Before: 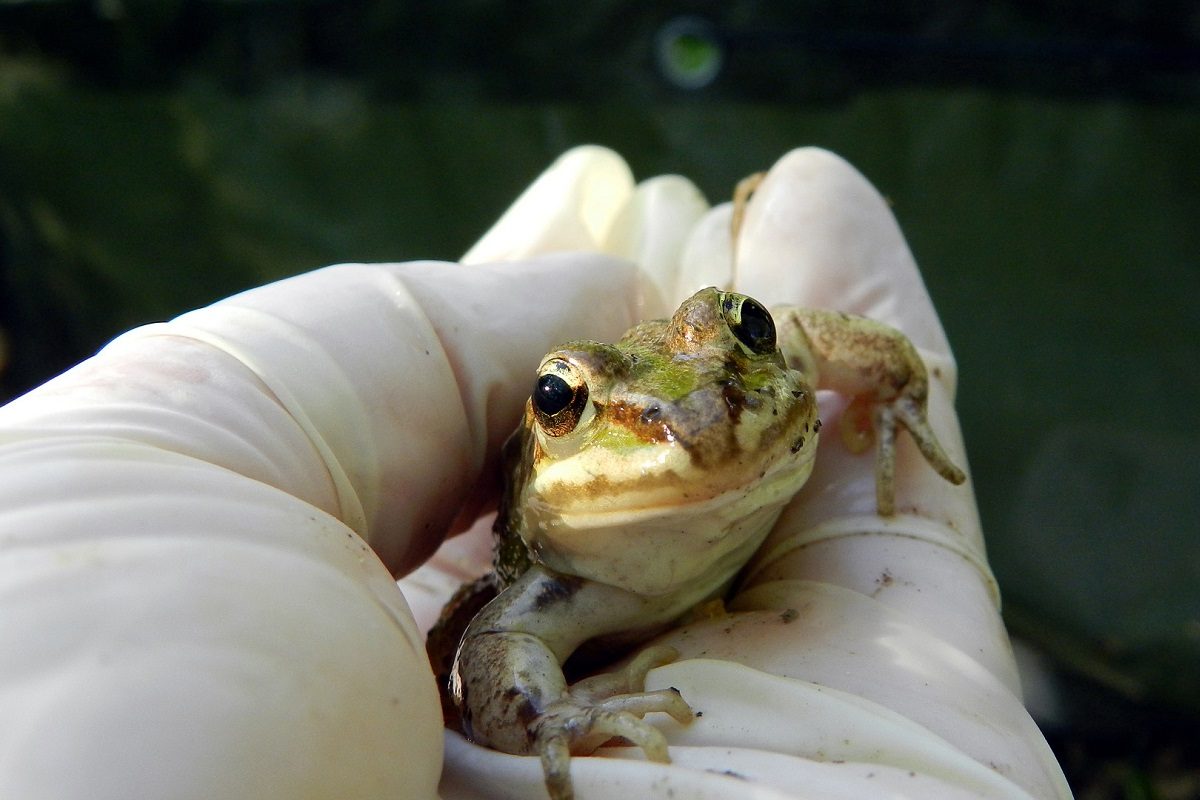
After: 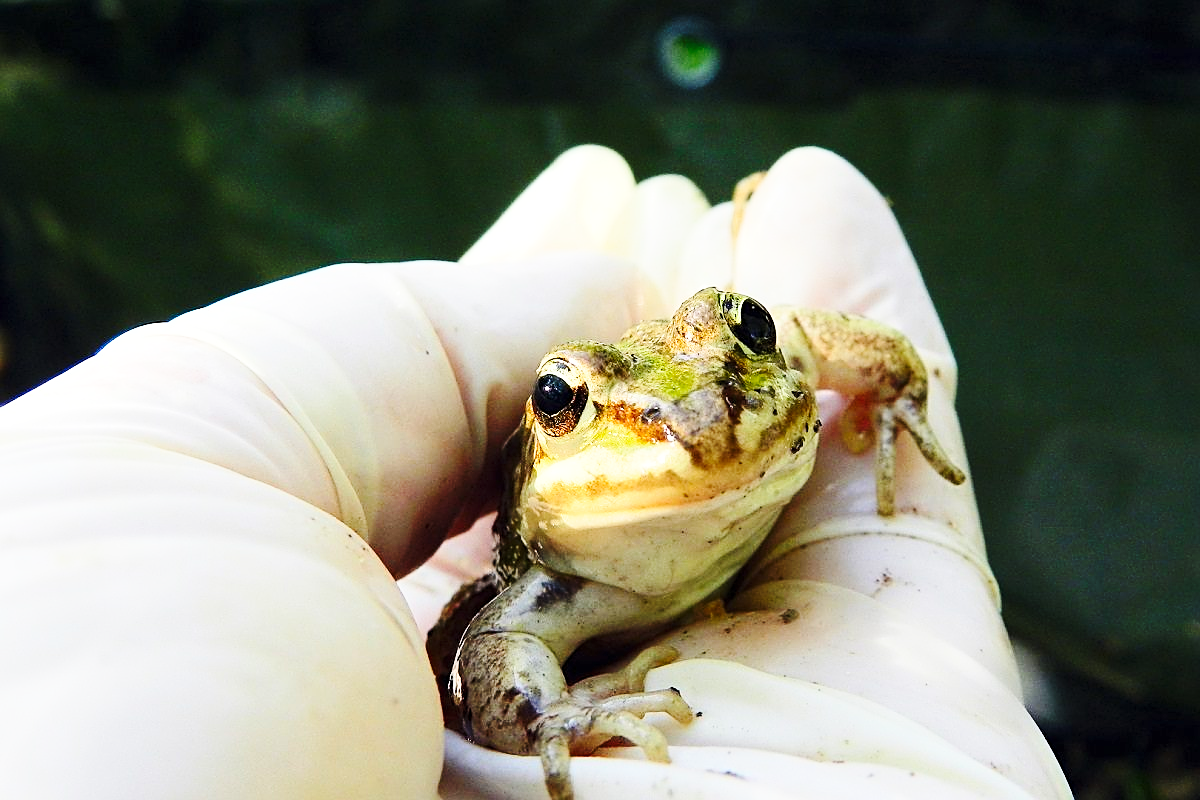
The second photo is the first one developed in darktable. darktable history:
sharpen: on, module defaults
contrast brightness saturation: contrast 0.2, brightness 0.15, saturation 0.14
base curve: curves: ch0 [(0, 0) (0.028, 0.03) (0.121, 0.232) (0.46, 0.748) (0.859, 0.968) (1, 1)], preserve colors none
